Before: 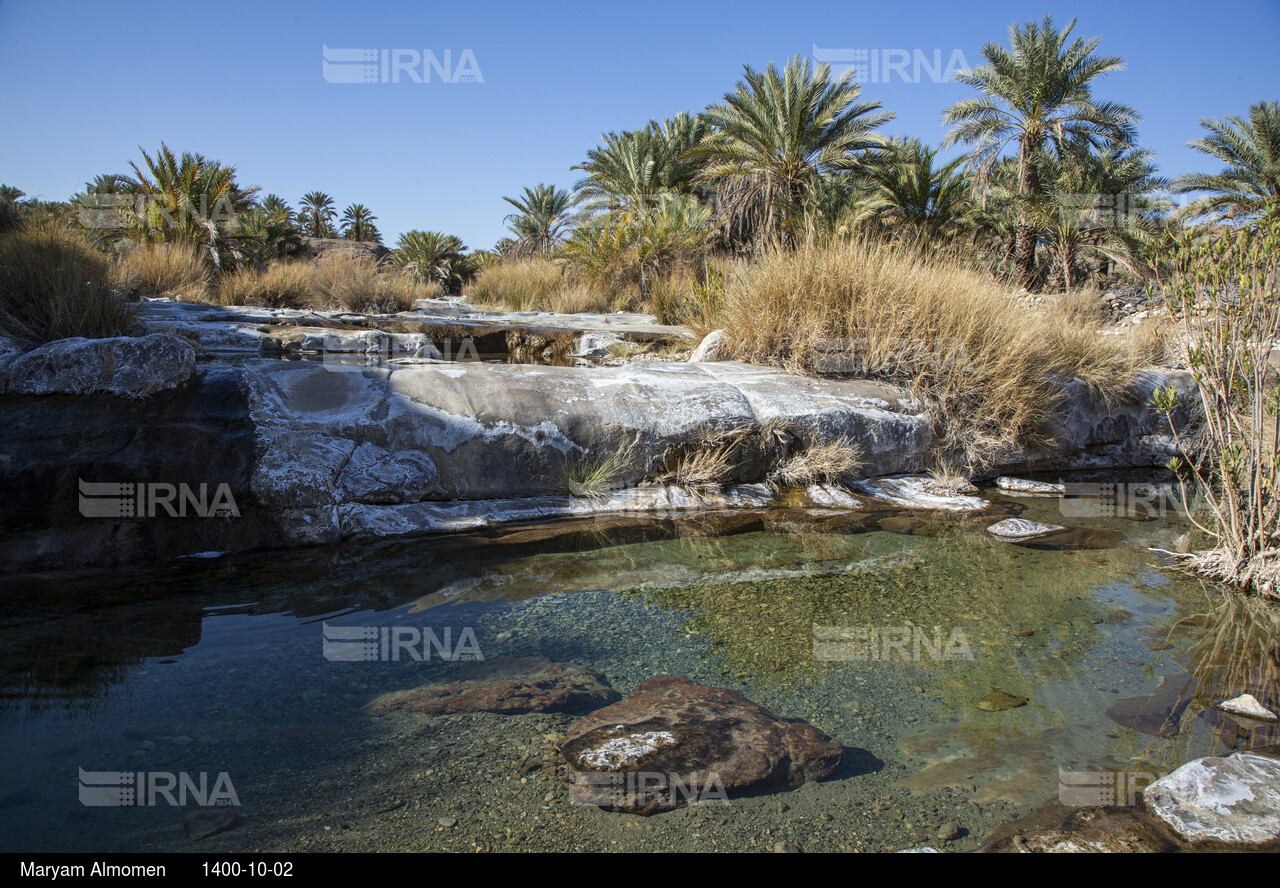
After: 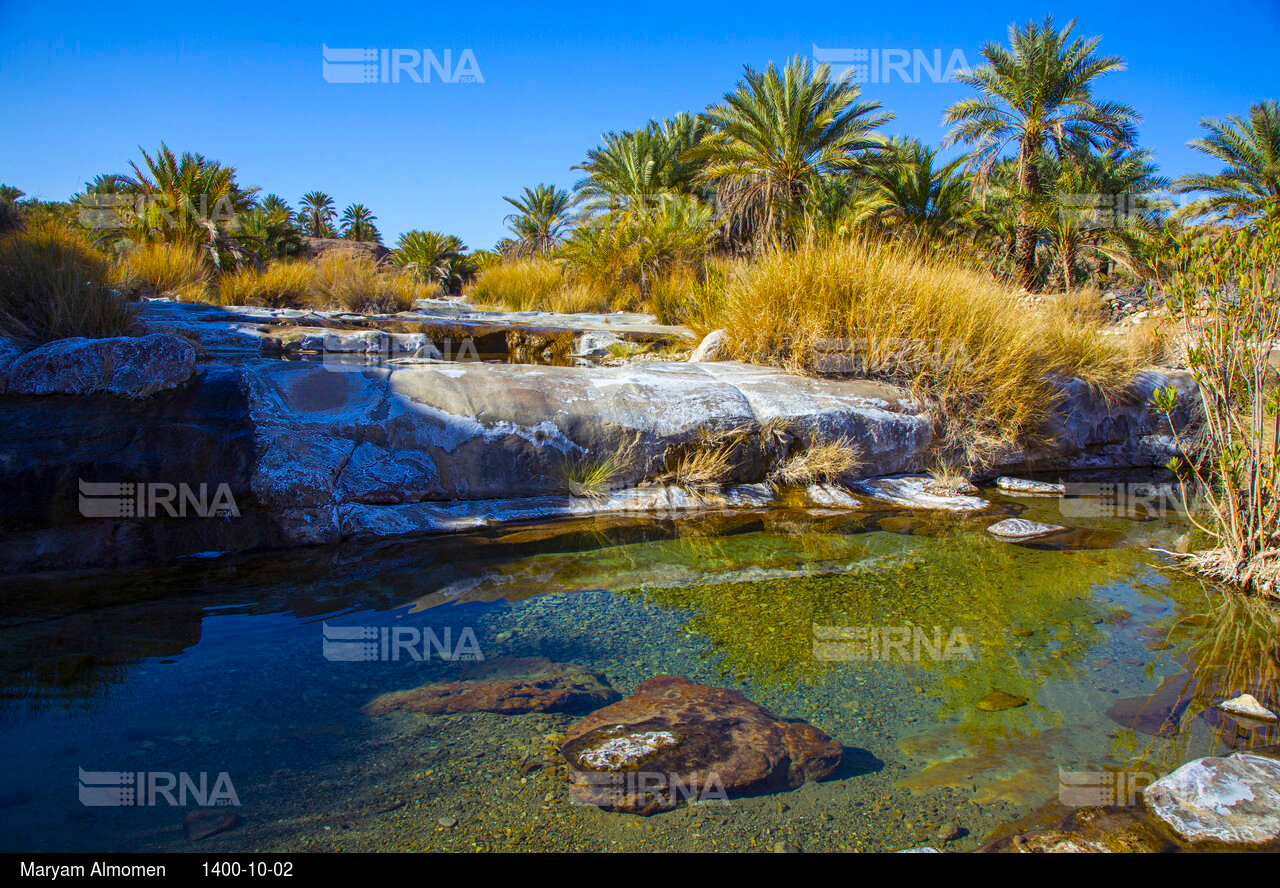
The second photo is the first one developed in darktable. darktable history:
velvia: strength 32.68%, mid-tones bias 0.203
color balance rgb: shadows lift › chroma 3.338%, shadows lift › hue 281.51°, linear chroma grading › global chroma 15.34%, perceptual saturation grading › global saturation 29.38%
